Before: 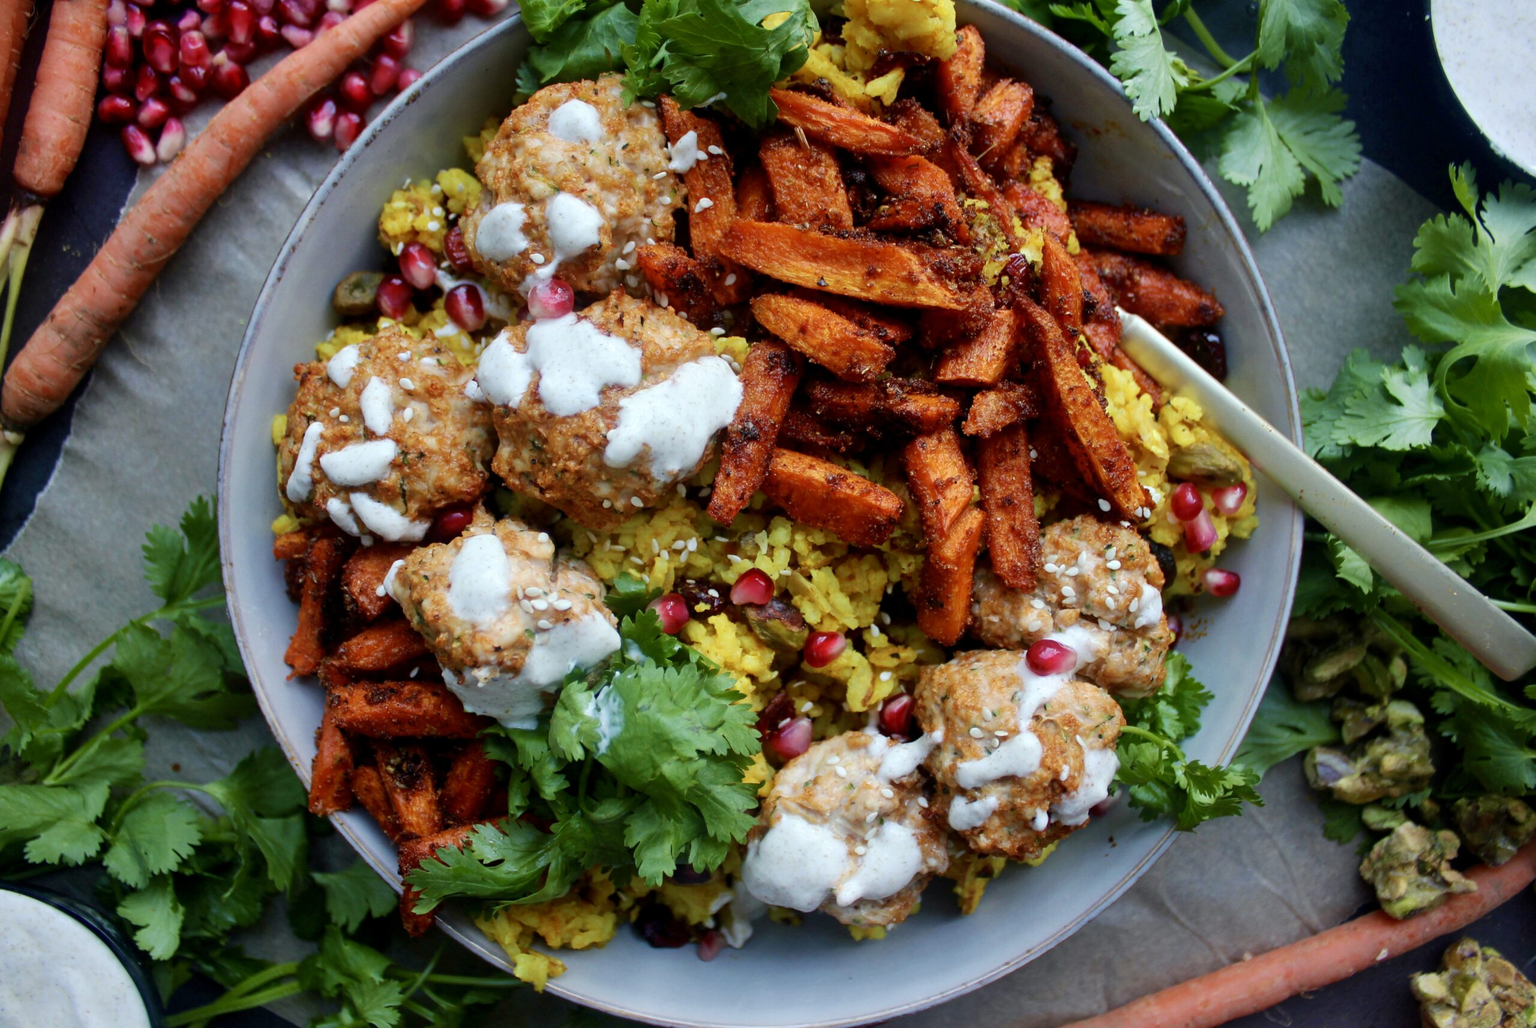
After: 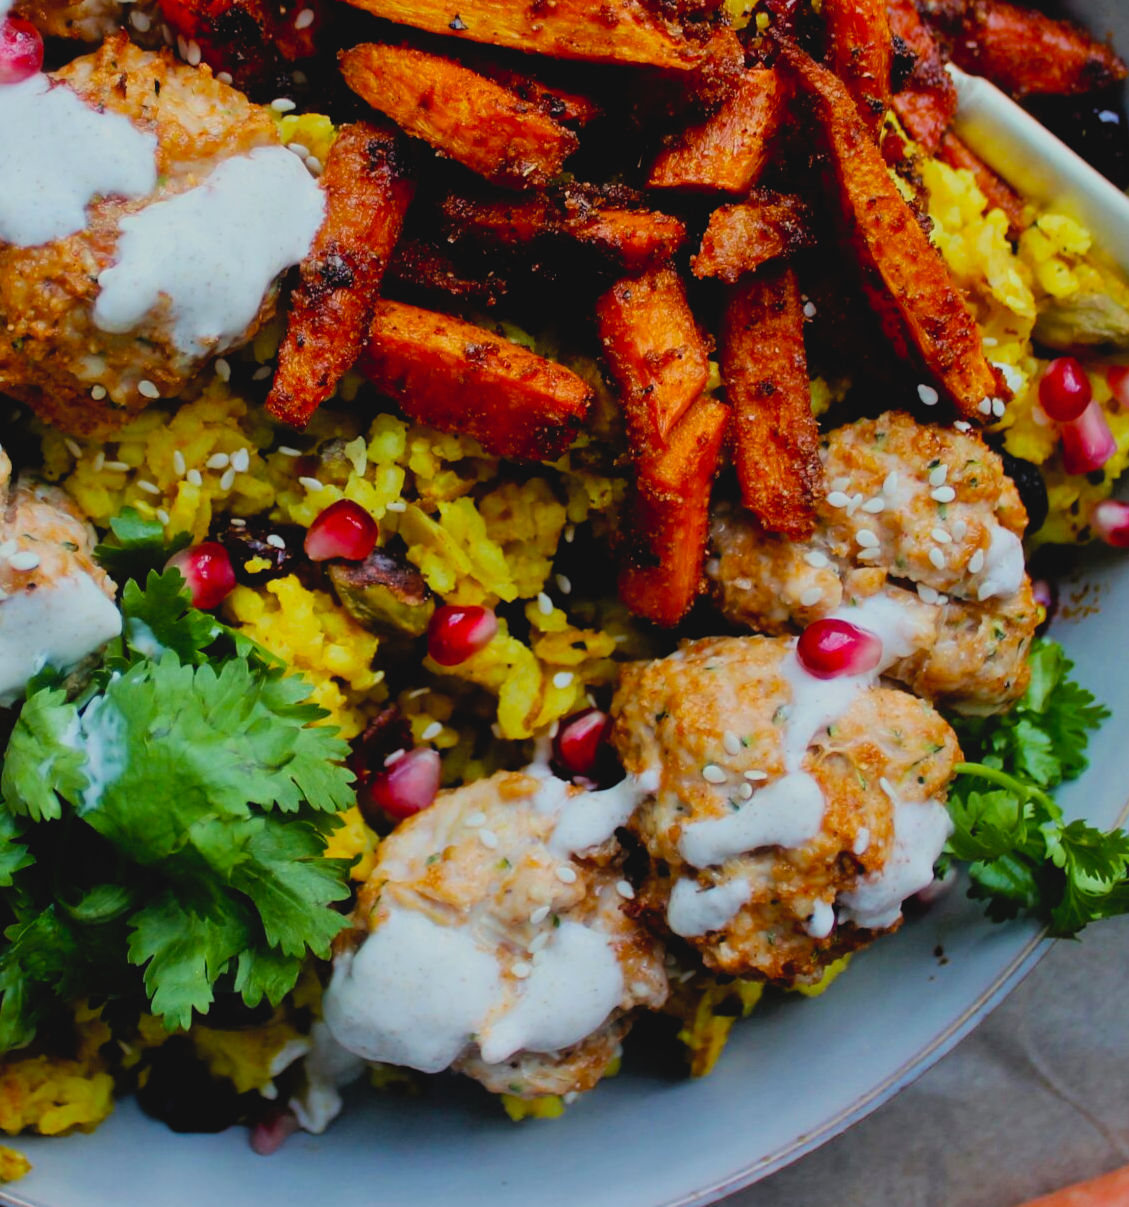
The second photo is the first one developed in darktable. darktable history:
crop: left 35.681%, top 26.13%, right 20.21%, bottom 3.401%
filmic rgb: black relative exposure -7.58 EV, white relative exposure 4.64 EV, target black luminance 0%, hardness 3.54, latitude 50.29%, contrast 1.04, highlights saturation mix 9.69%, shadows ↔ highlights balance -0.153%, preserve chrominance RGB euclidean norm, color science v5 (2021), contrast in shadows safe, contrast in highlights safe
contrast brightness saturation: contrast -0.101, saturation -0.082
